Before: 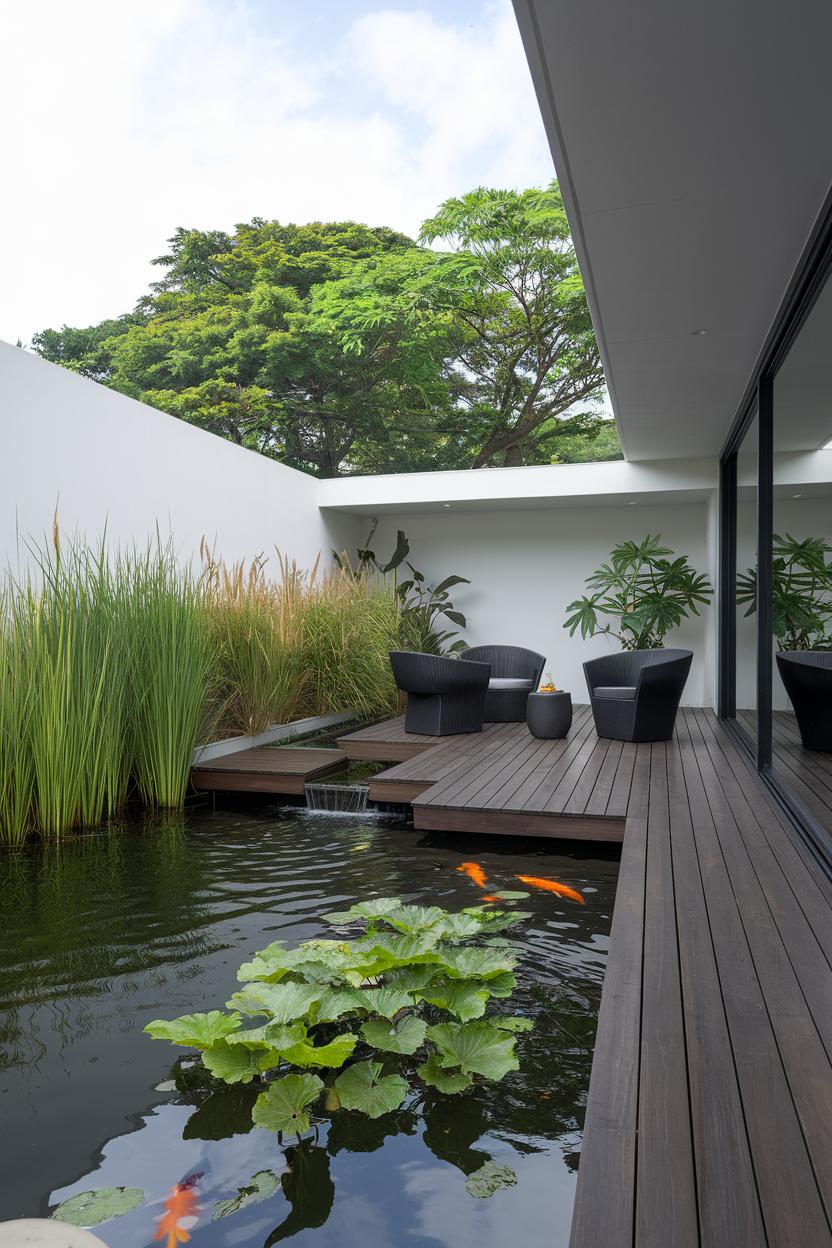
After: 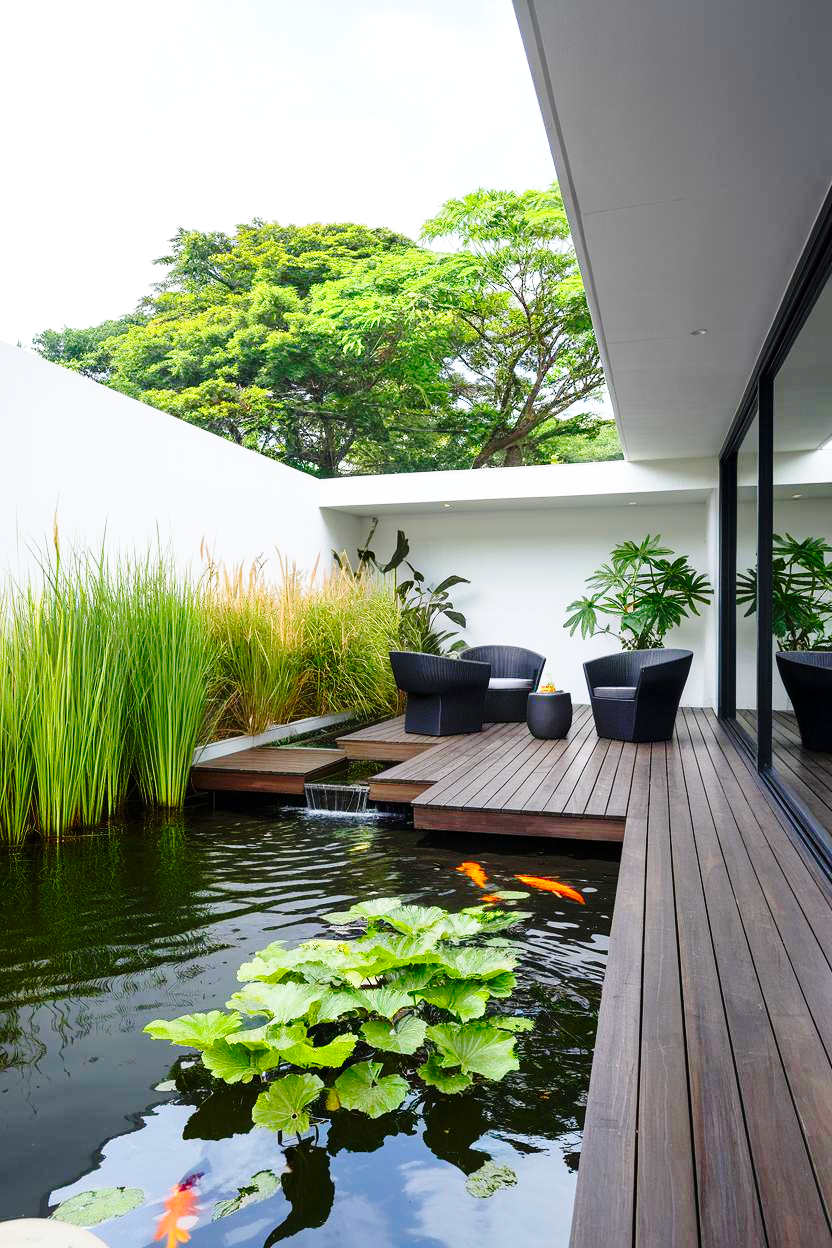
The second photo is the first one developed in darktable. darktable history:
contrast brightness saturation: contrast 0.158, saturation 0.322
base curve: curves: ch0 [(0, 0) (0.032, 0.037) (0.105, 0.228) (0.435, 0.76) (0.856, 0.983) (1, 1)], exposure shift 0.58, preserve colors none
